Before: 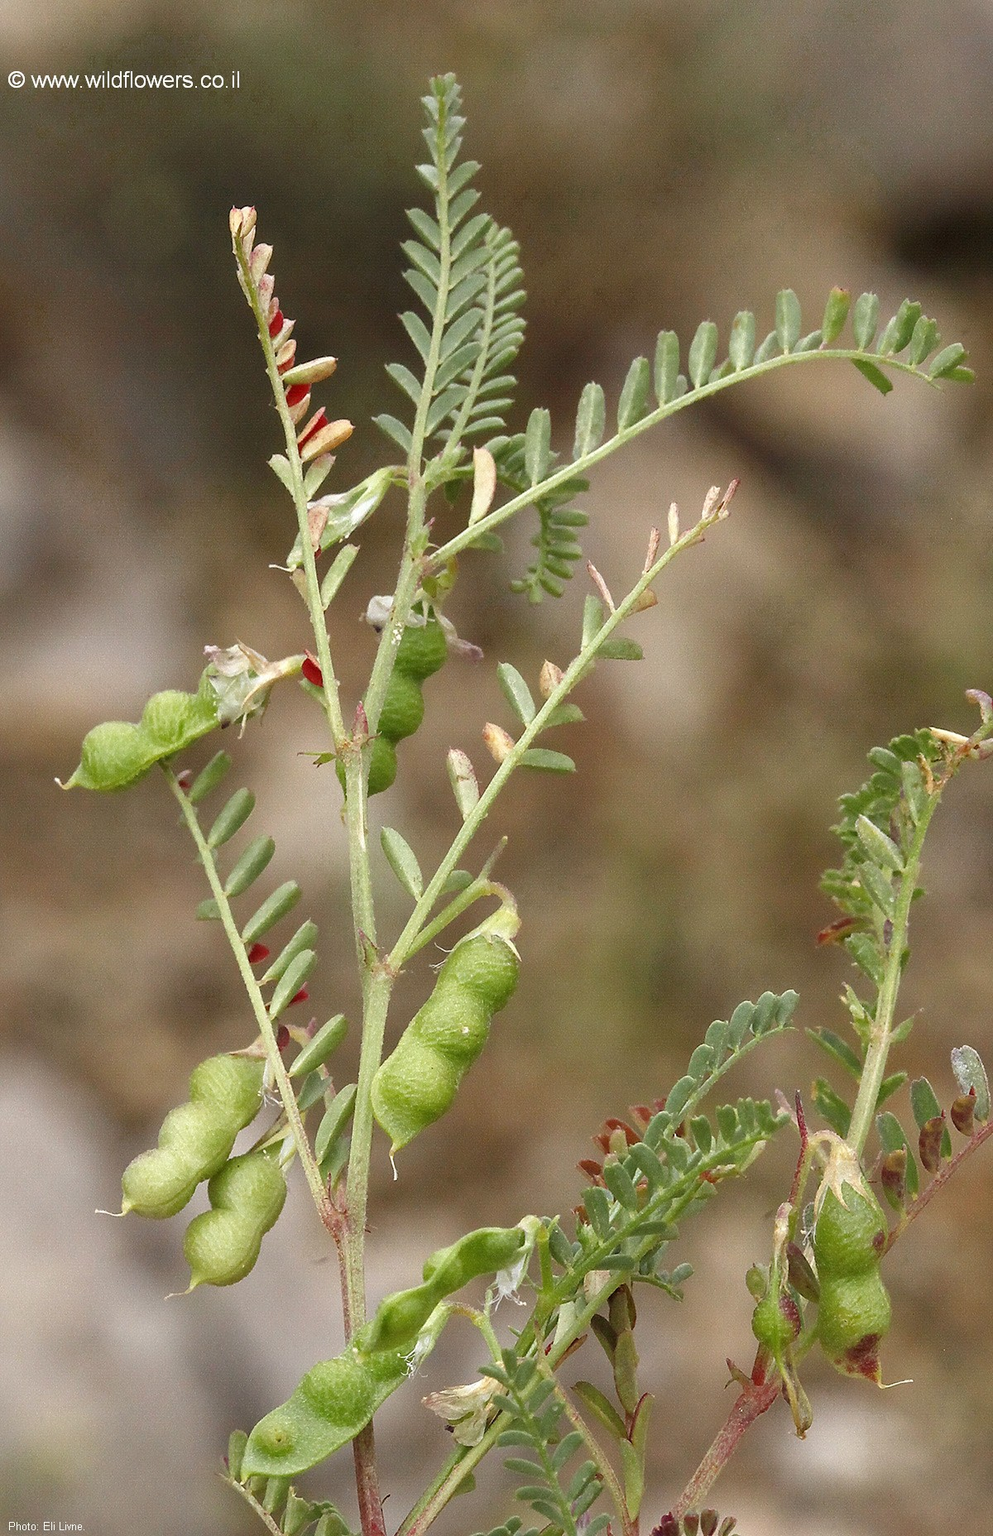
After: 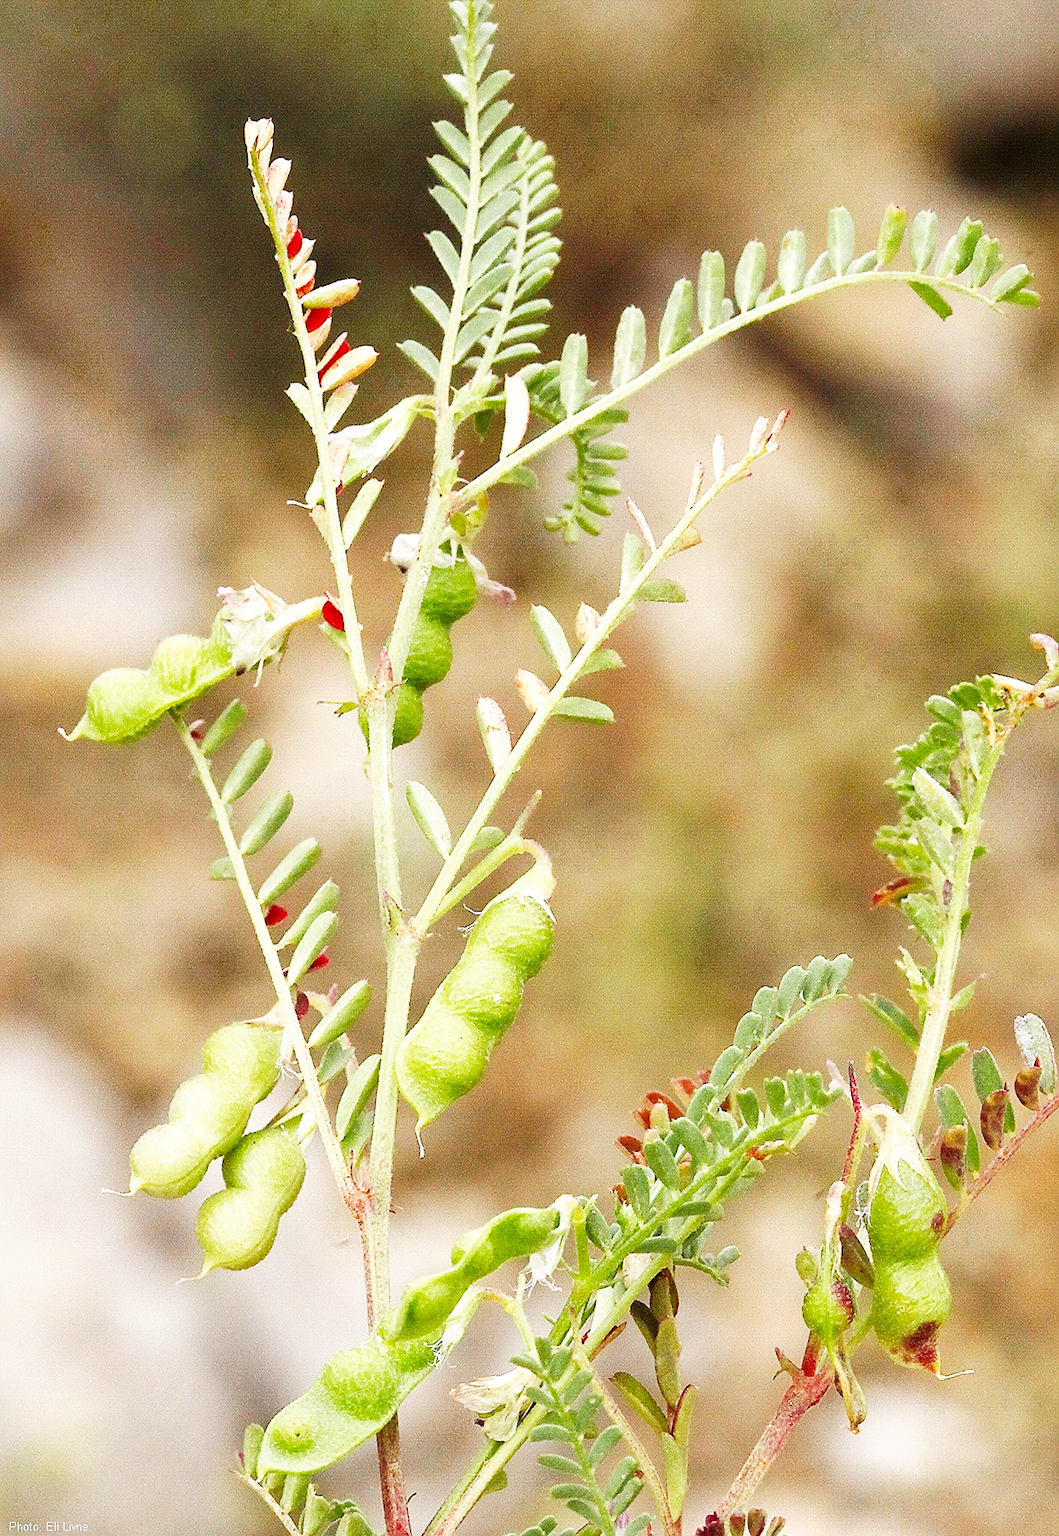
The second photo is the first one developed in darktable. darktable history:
crop and rotate: top 6.25%
base curve: curves: ch0 [(0, 0) (0.007, 0.004) (0.027, 0.03) (0.046, 0.07) (0.207, 0.54) (0.442, 0.872) (0.673, 0.972) (1, 1)], preserve colors none
sharpen: amount 0.2
